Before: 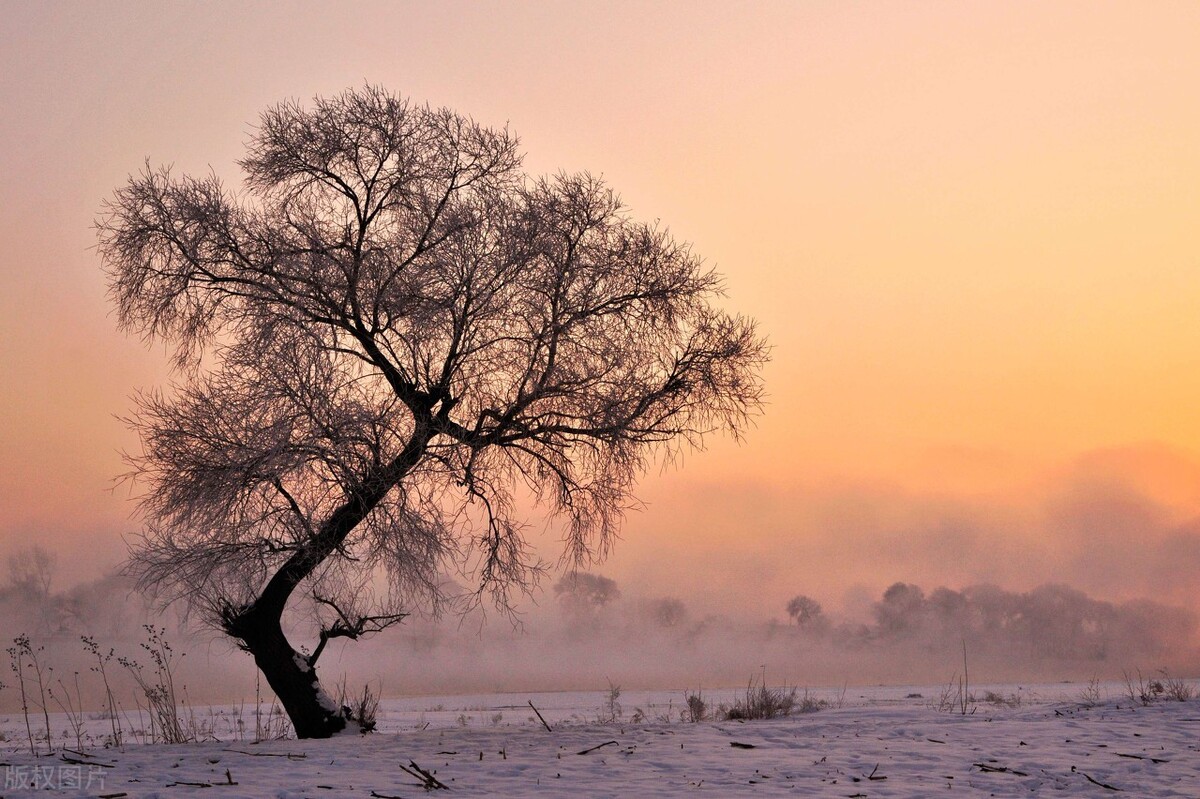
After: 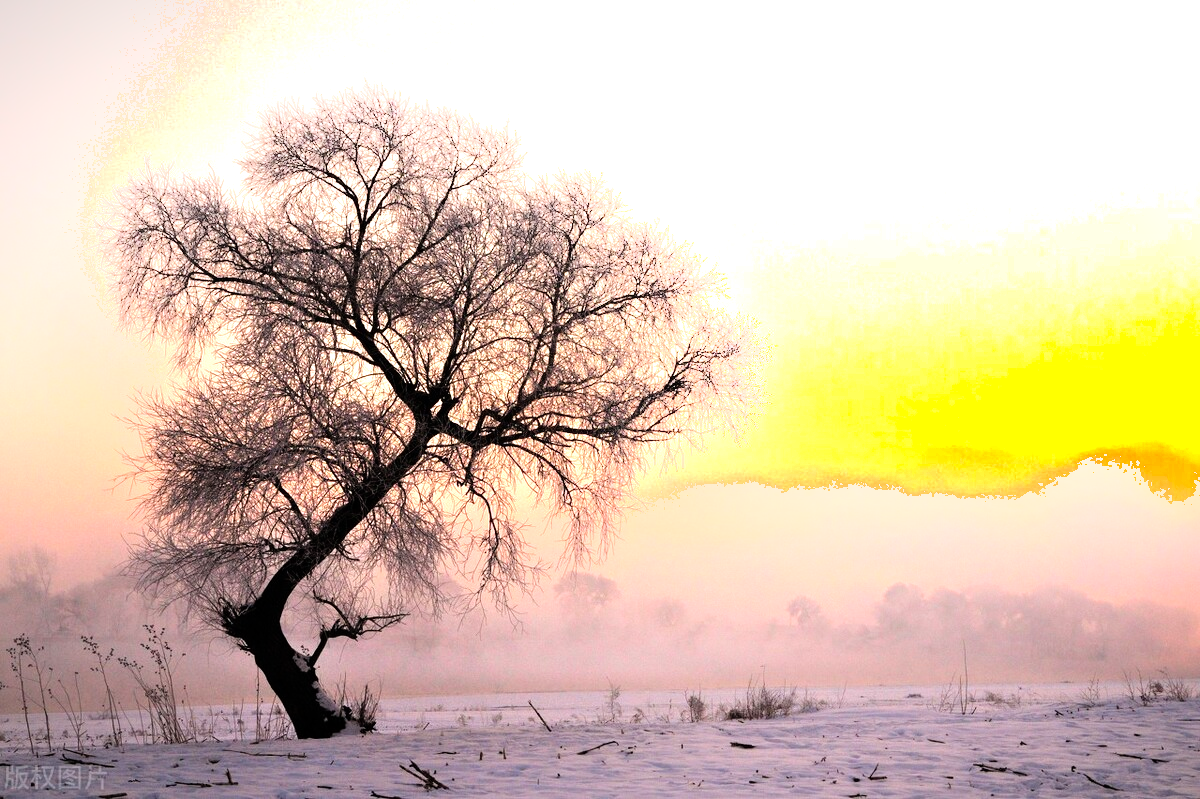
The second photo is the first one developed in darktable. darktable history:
vignetting: fall-off start 99.52%, fall-off radius 64.96%, brightness -0.412, saturation -0.301, automatic ratio true
shadows and highlights: highlights 72.08, soften with gaussian
tone equalizer: -8 EV -1.08 EV, -7 EV -0.987 EV, -6 EV -0.847 EV, -5 EV -0.543 EV, -3 EV 0.559 EV, -2 EV 0.842 EV, -1 EV 1.01 EV, +0 EV 1.08 EV
